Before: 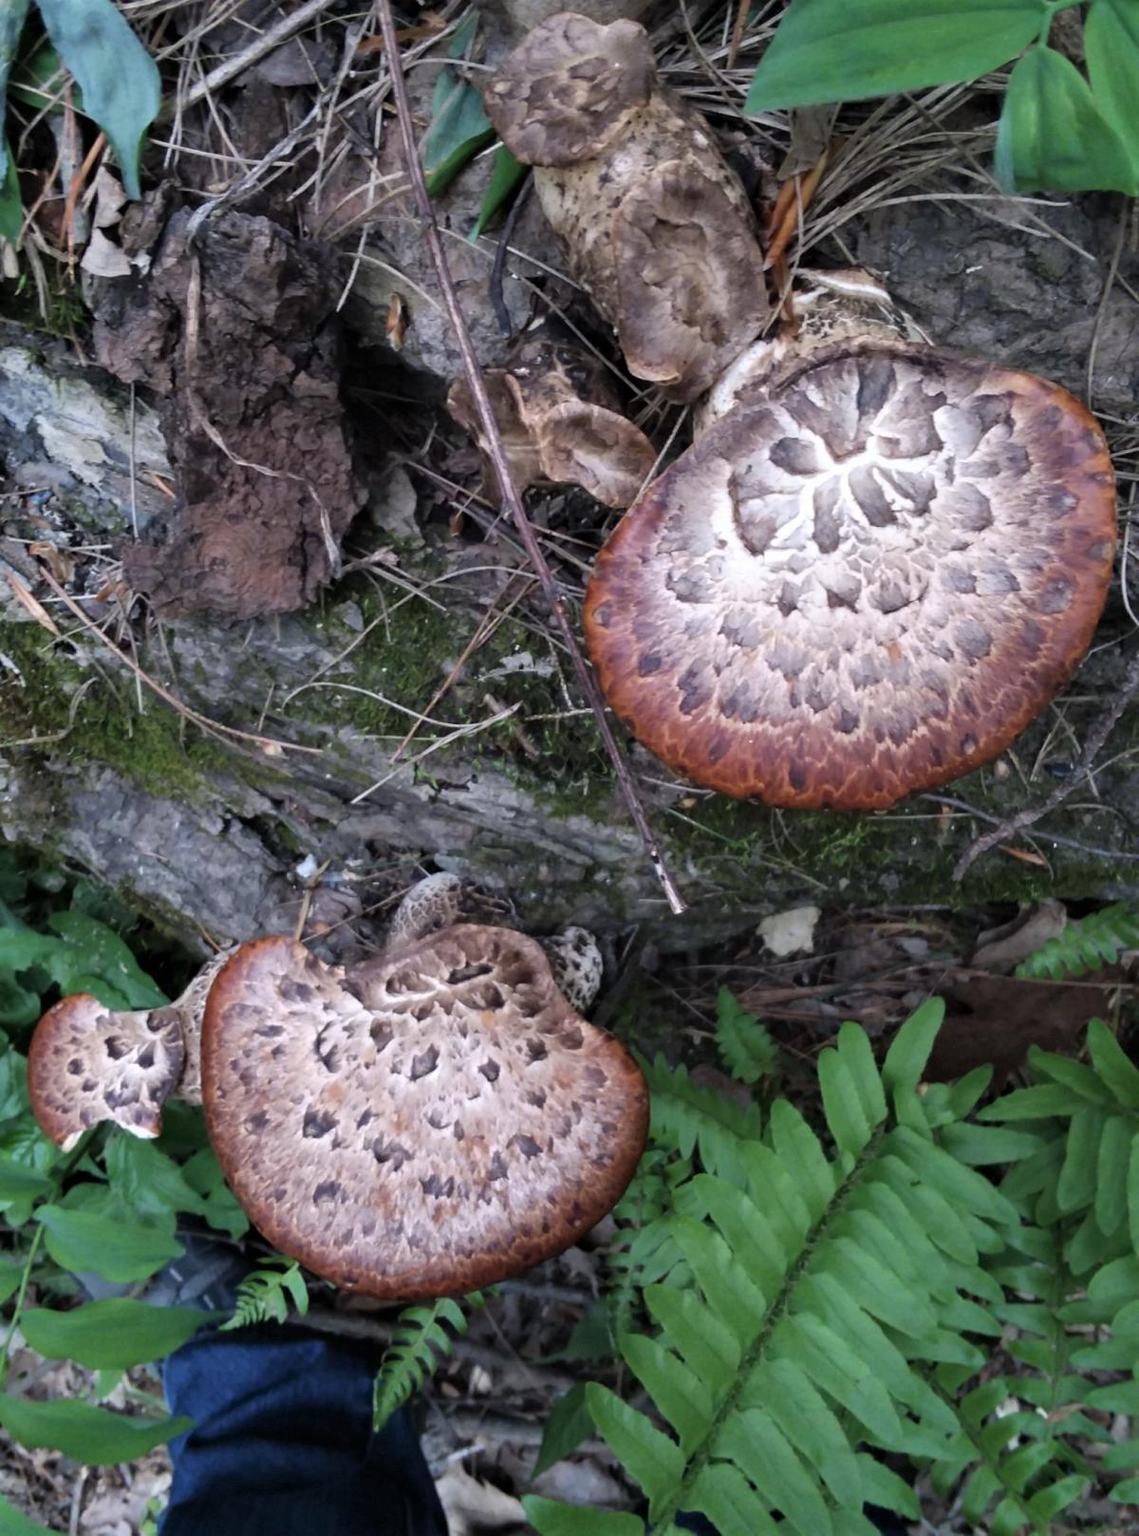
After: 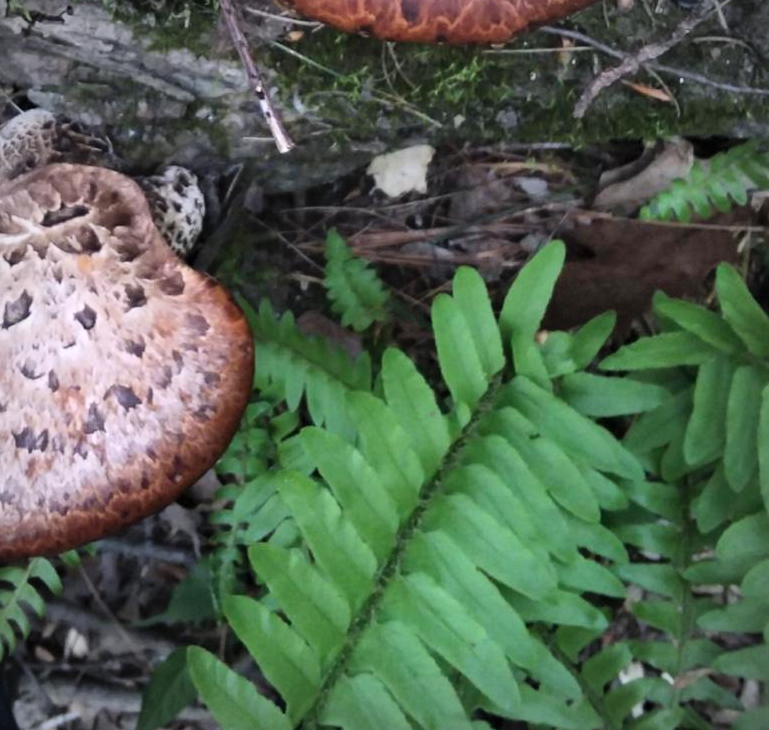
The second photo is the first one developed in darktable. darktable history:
shadows and highlights: highlights color adjustment 31.54%, low approximation 0.01, soften with gaussian
crop and rotate: left 35.881%, top 50.078%, bottom 4.775%
contrast brightness saturation: contrast 0.201, brightness 0.156, saturation 0.218
vignetting: fall-off radius 69.21%, automatic ratio true
